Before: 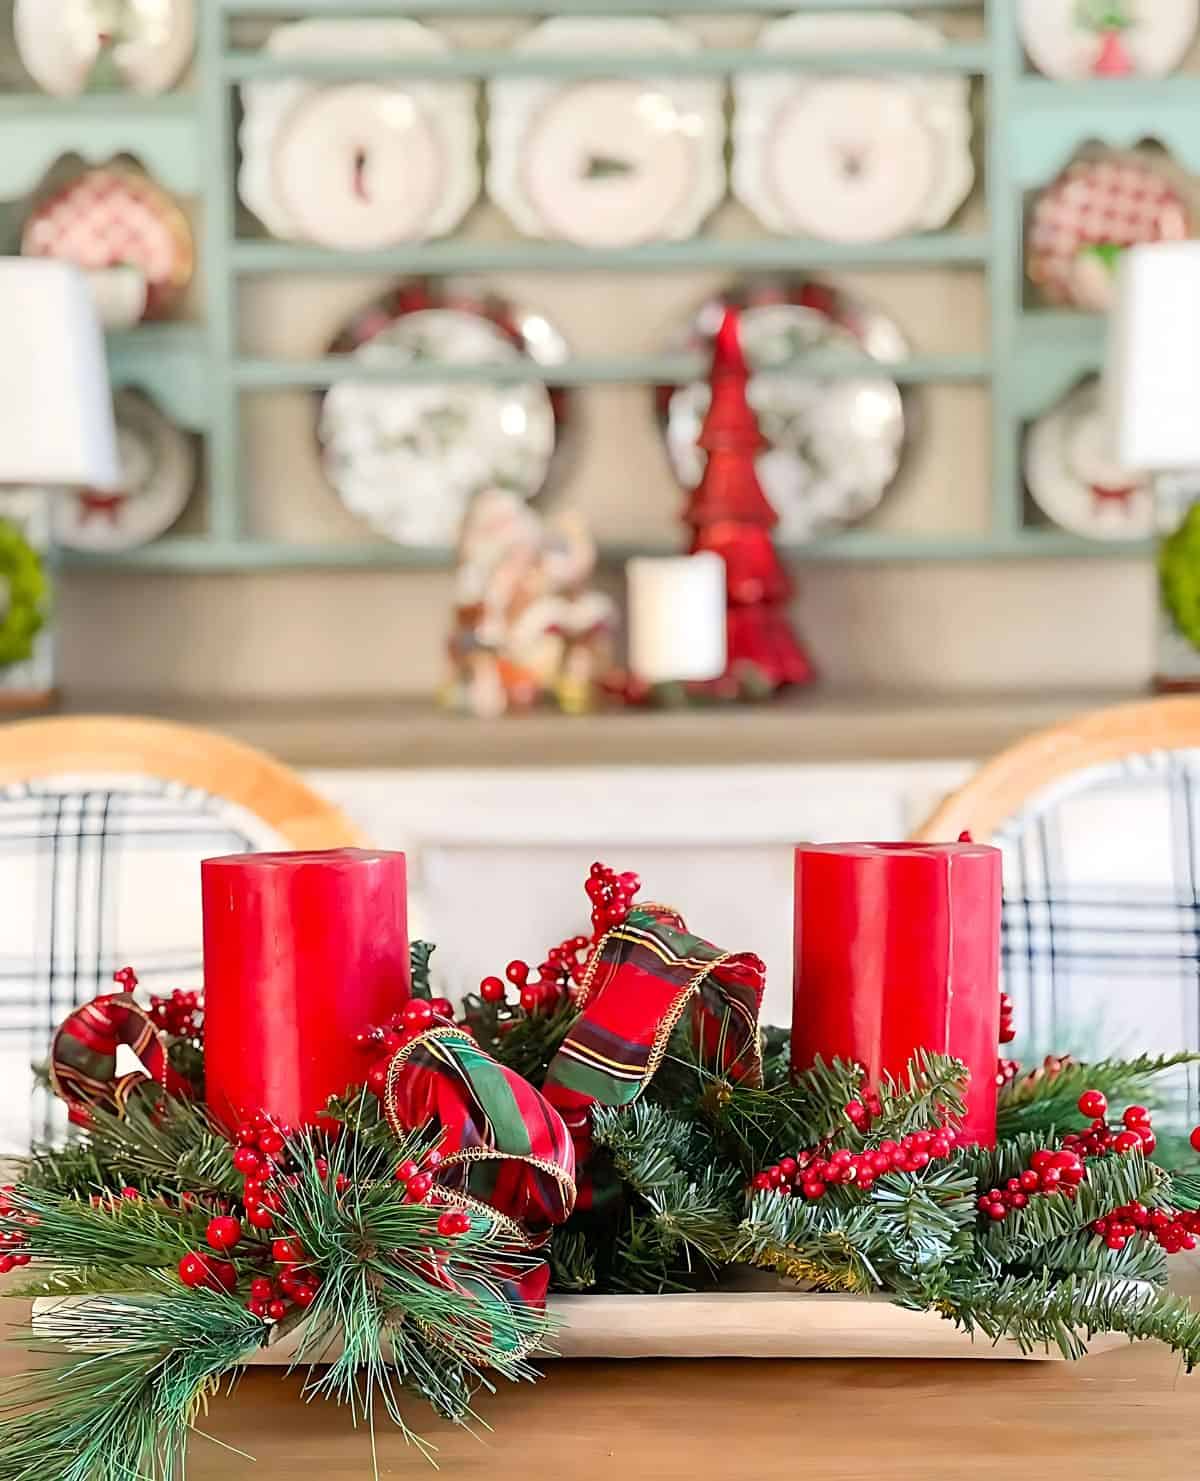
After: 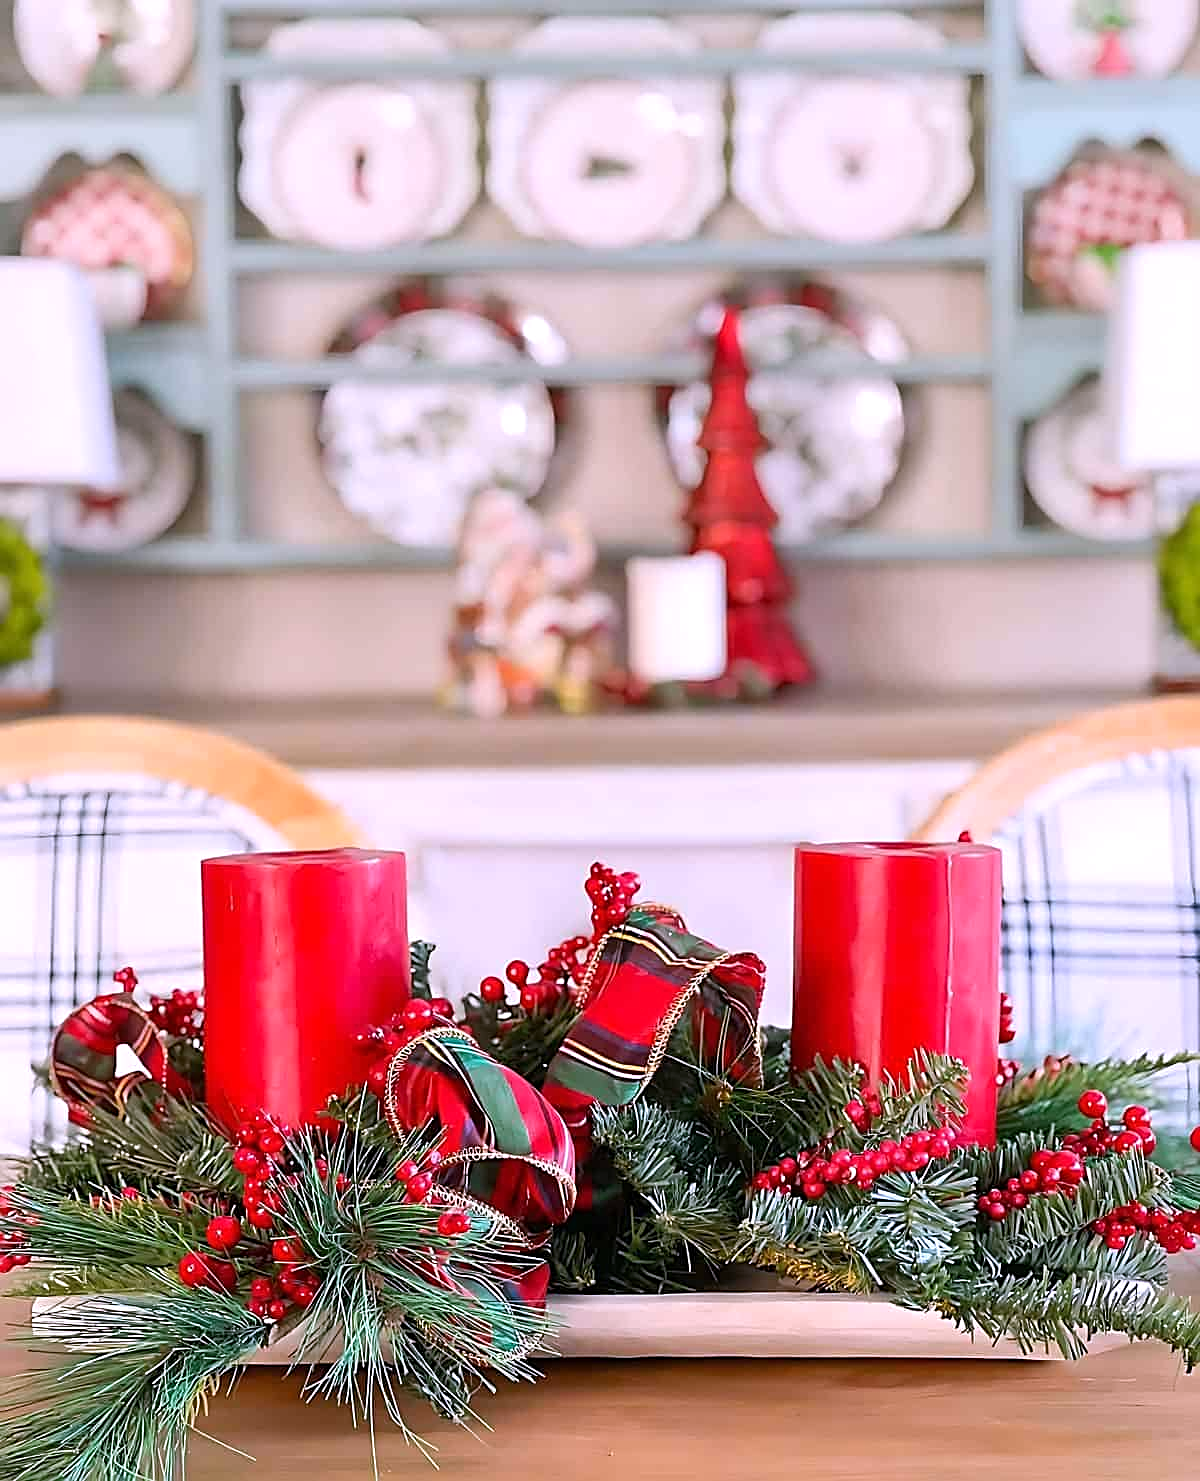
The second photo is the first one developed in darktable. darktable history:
white balance: red 1.042, blue 1.17
sharpen: on, module defaults
